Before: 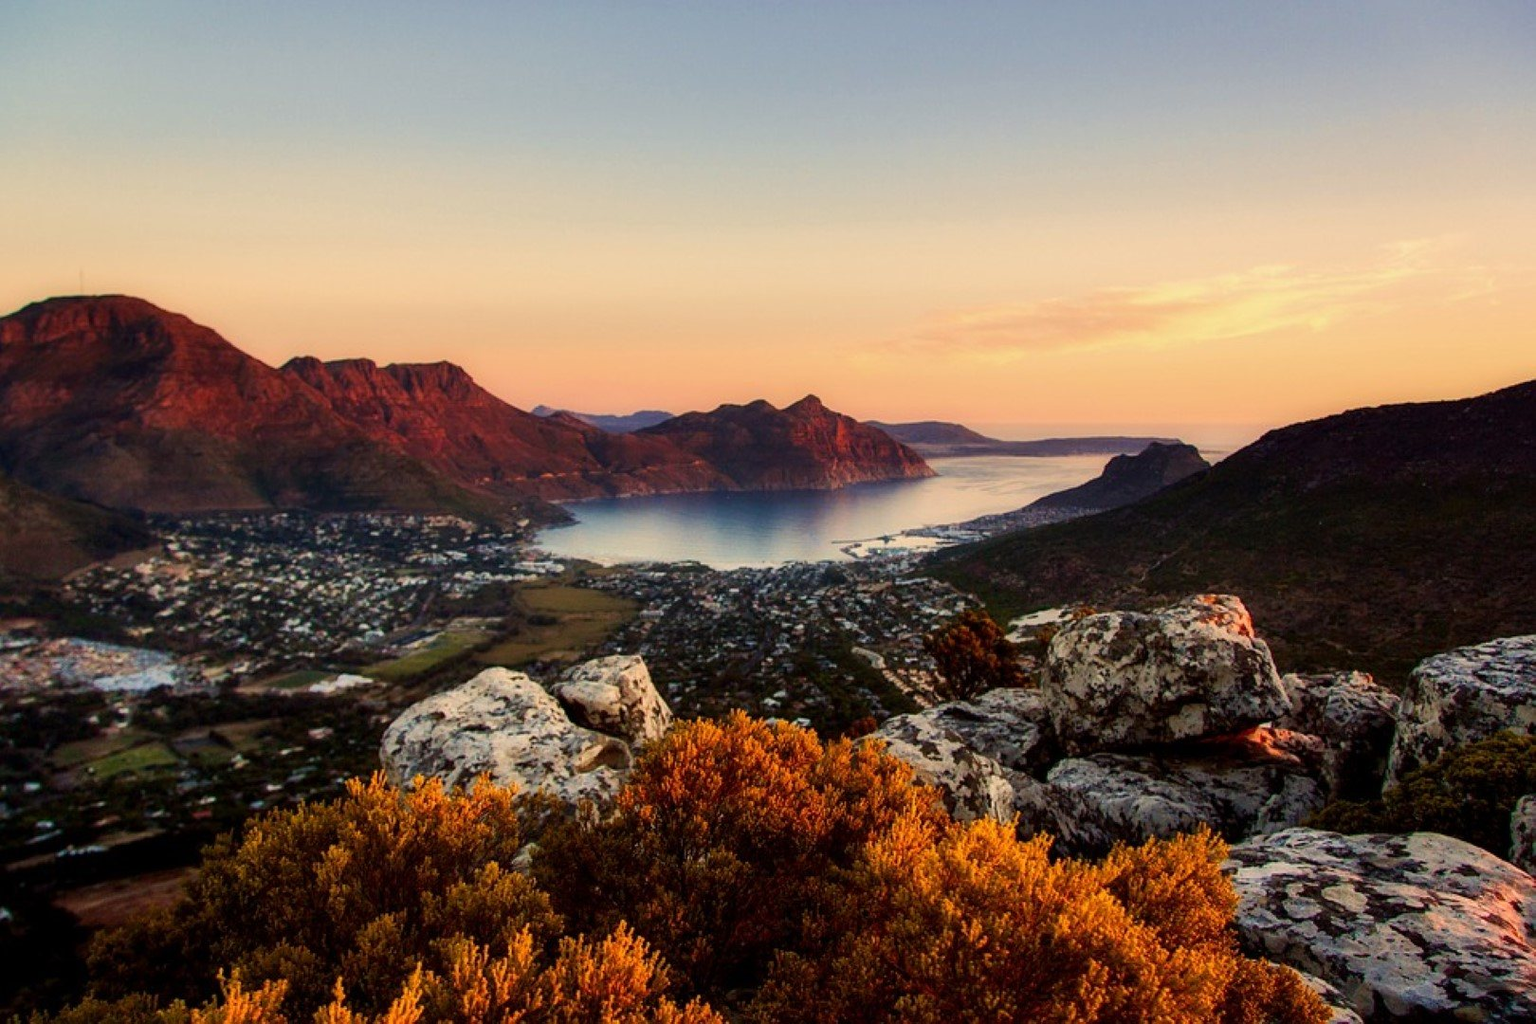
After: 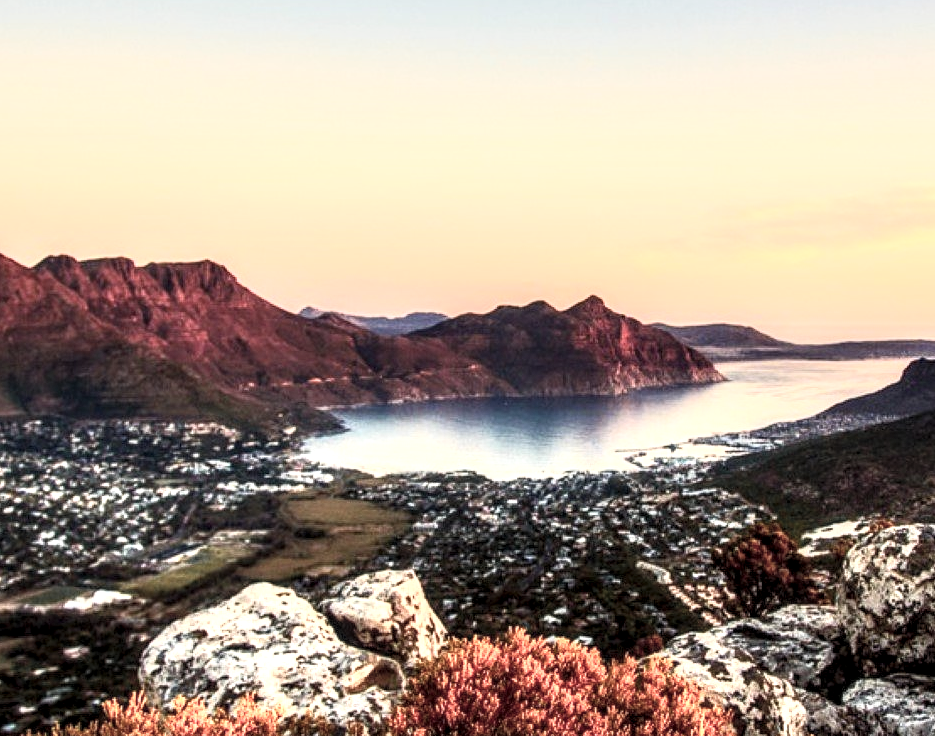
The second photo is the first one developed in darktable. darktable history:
color zones: curves: ch1 [(0.263, 0.53) (0.376, 0.287) (0.487, 0.512) (0.748, 0.547) (1, 0.513)]; ch2 [(0.262, 0.45) (0.751, 0.477)], mix 31.98%
local contrast: highlights 65%, shadows 54%, detail 169%, midtone range 0.514
exposure: exposure -0.064 EV, compensate highlight preservation false
contrast brightness saturation: contrast 0.43, brightness 0.56, saturation -0.19
crop: left 16.202%, top 11.208%, right 26.045%, bottom 20.557%
